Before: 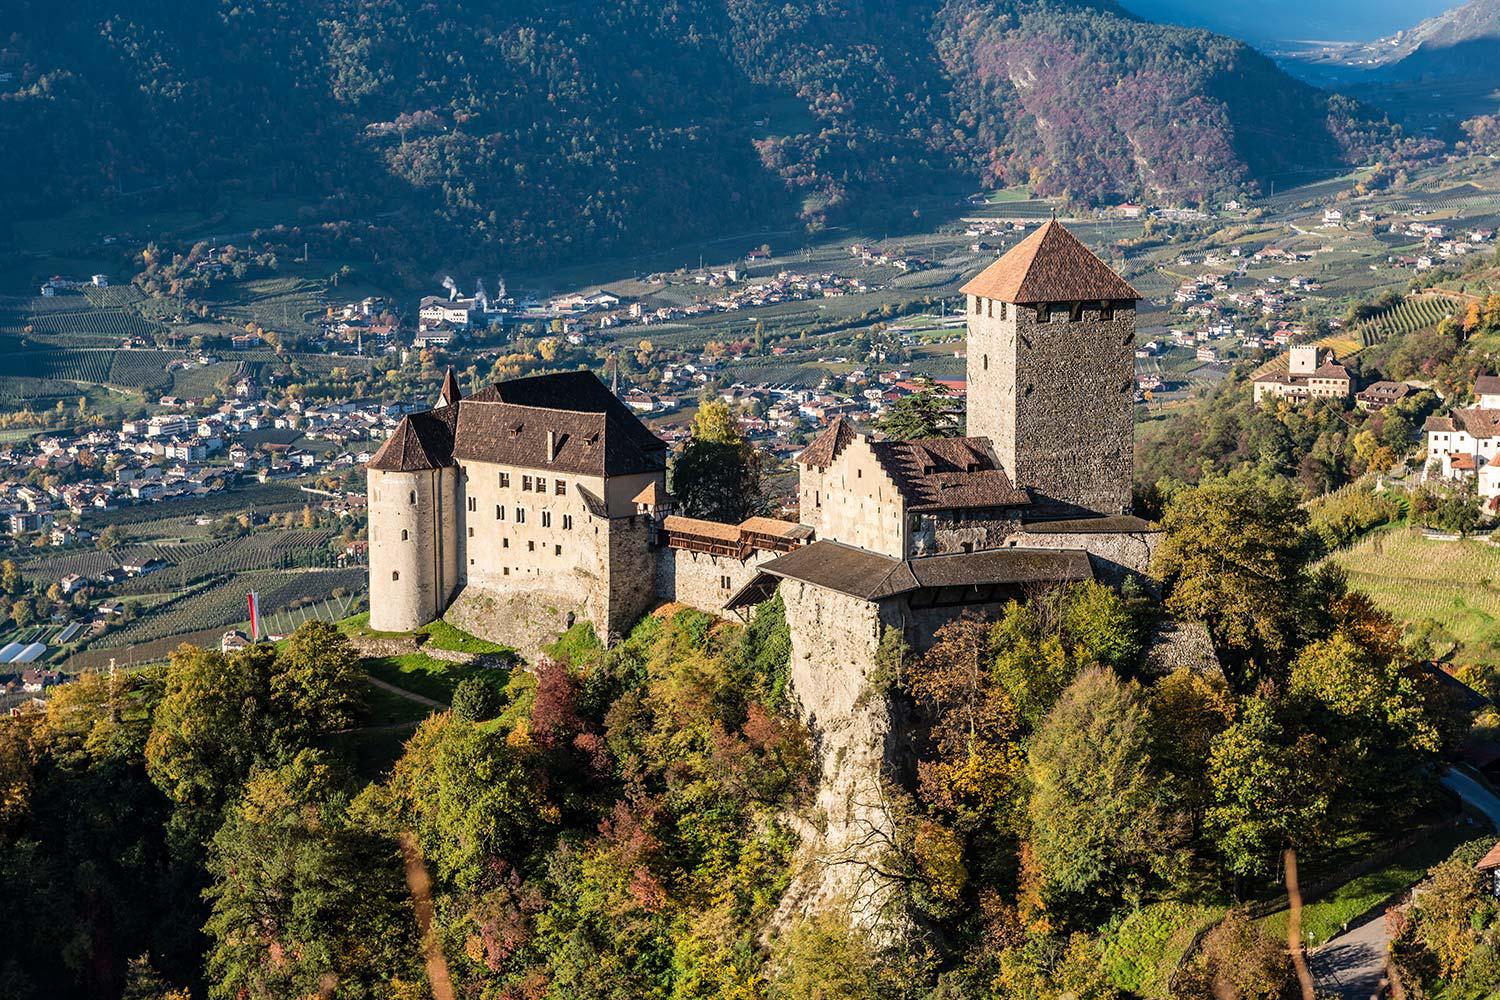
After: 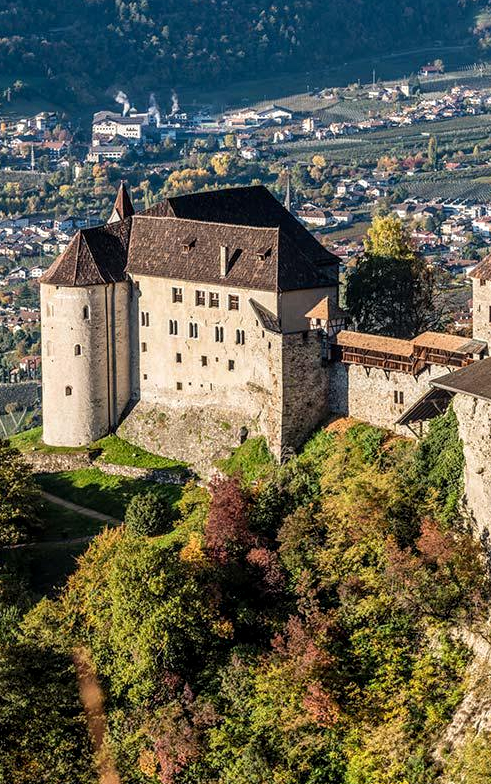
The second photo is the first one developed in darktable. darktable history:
crop and rotate: left 21.823%, top 18.556%, right 45.427%, bottom 2.988%
local contrast: on, module defaults
